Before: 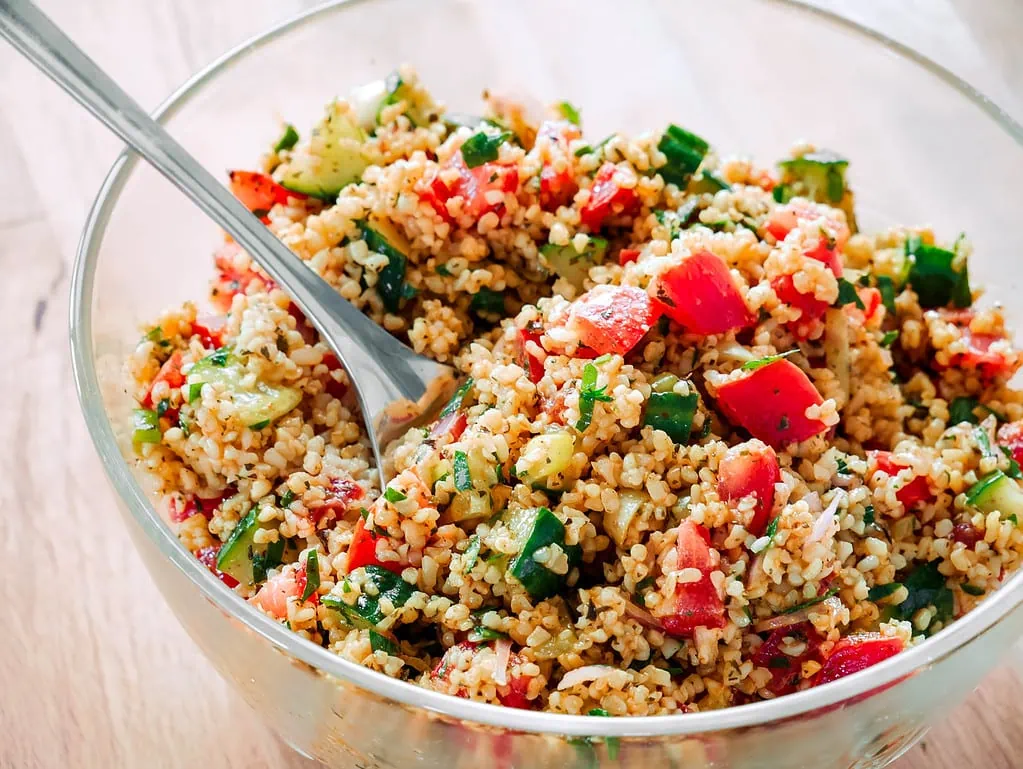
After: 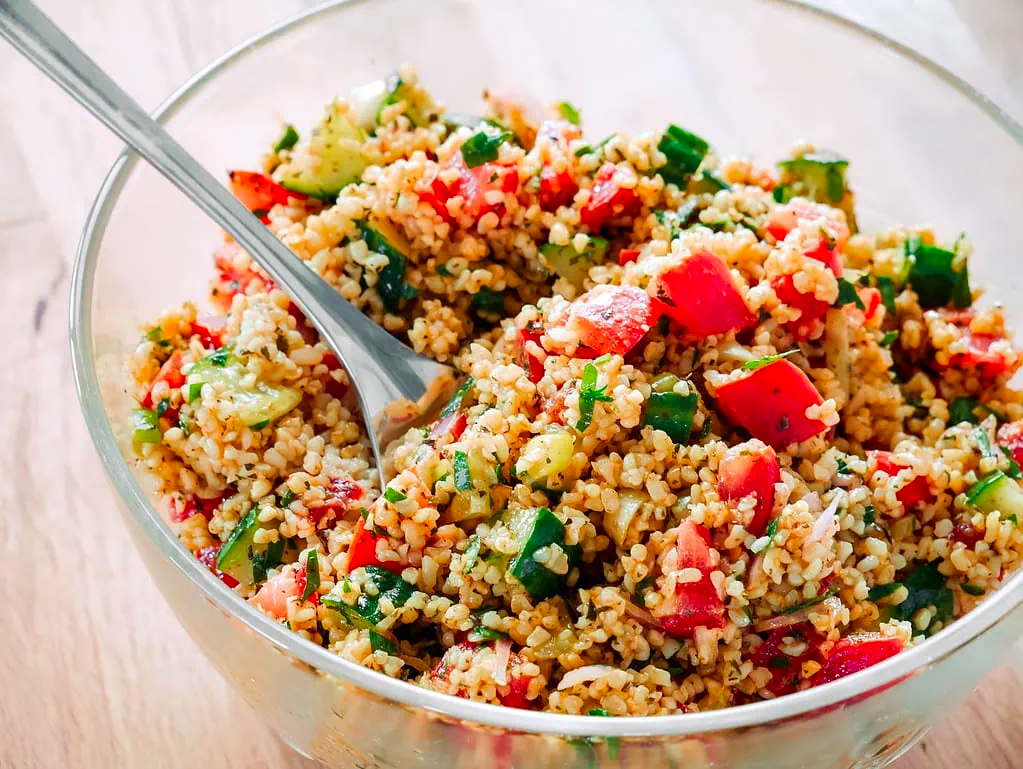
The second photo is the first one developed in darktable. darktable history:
color correction: highlights b* 0.043, saturation 1.14
